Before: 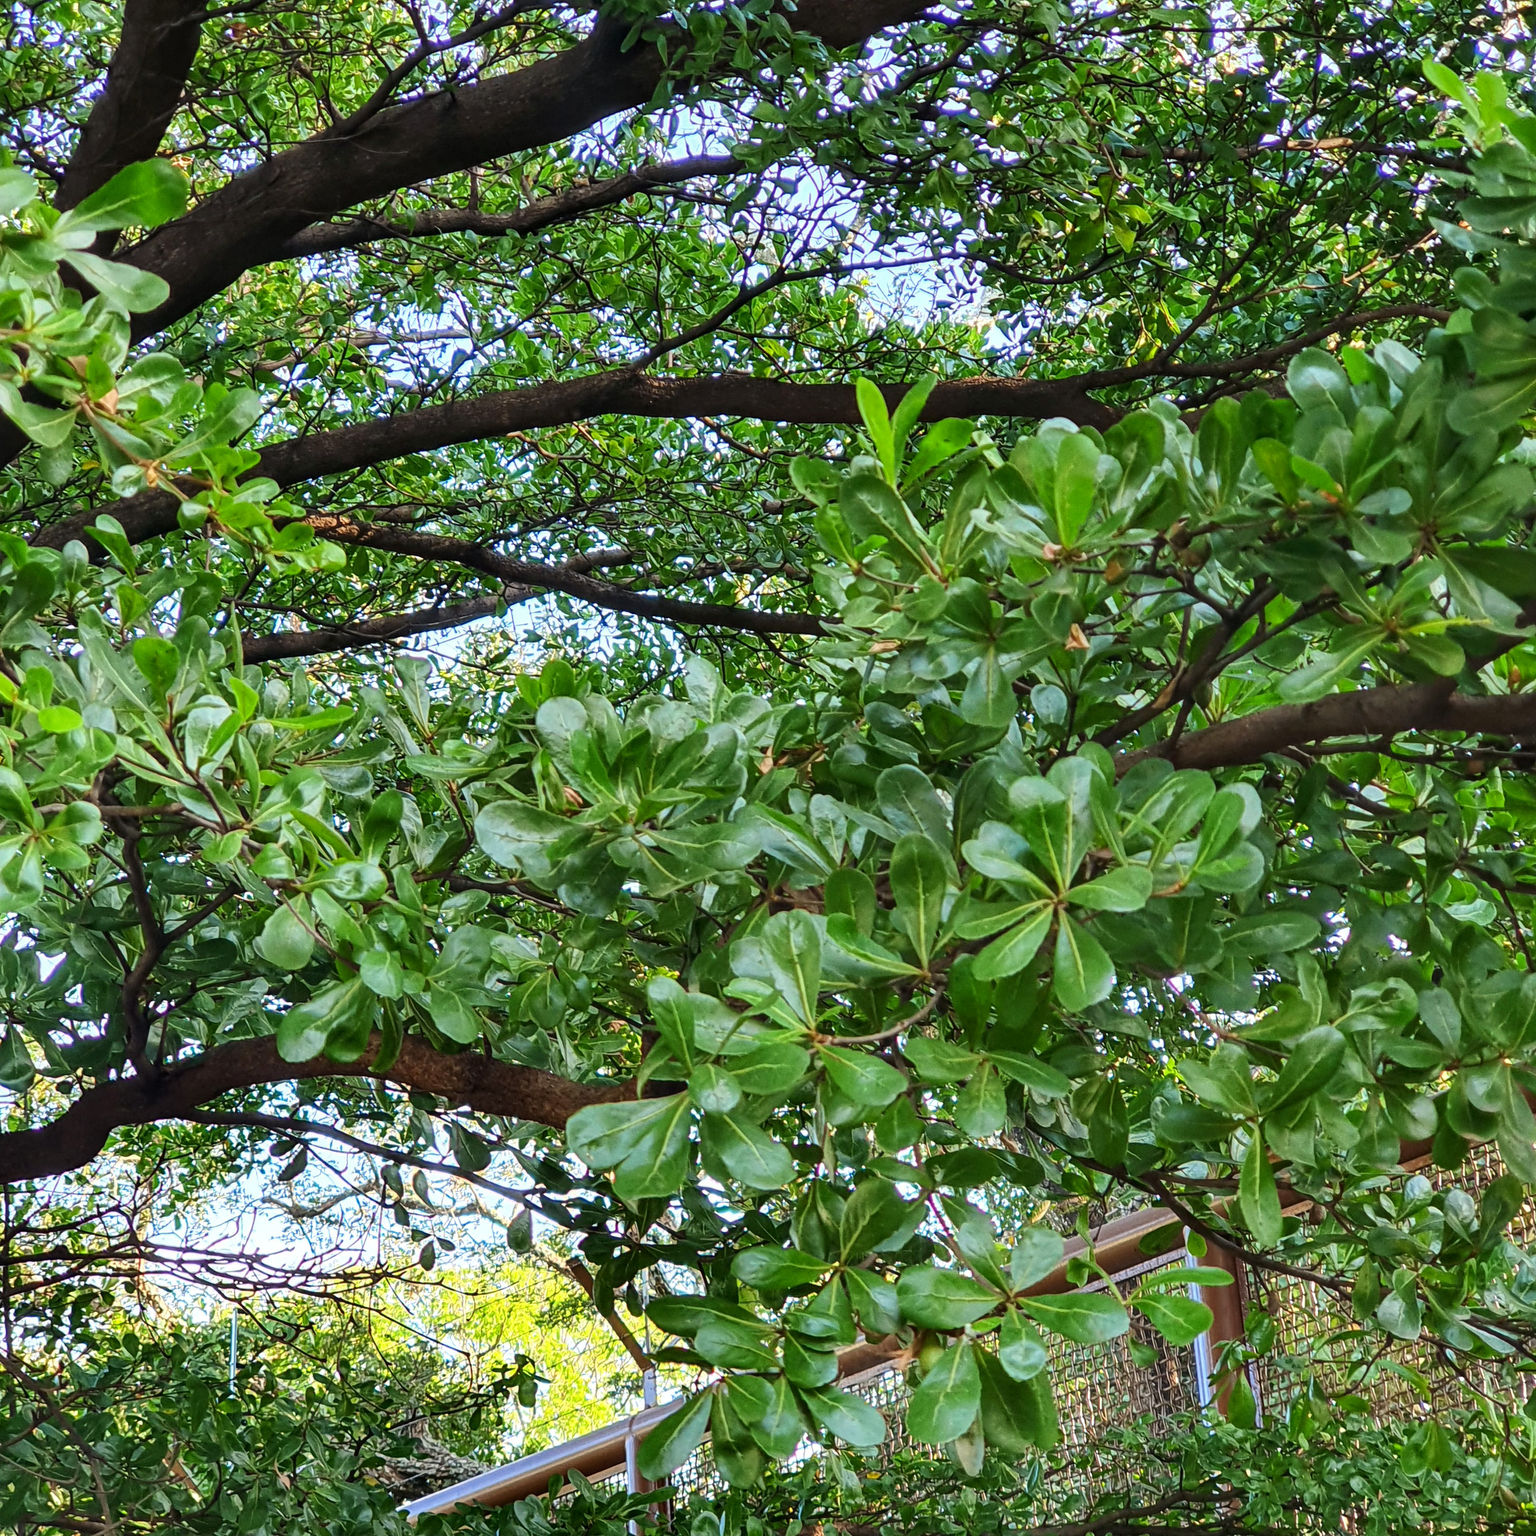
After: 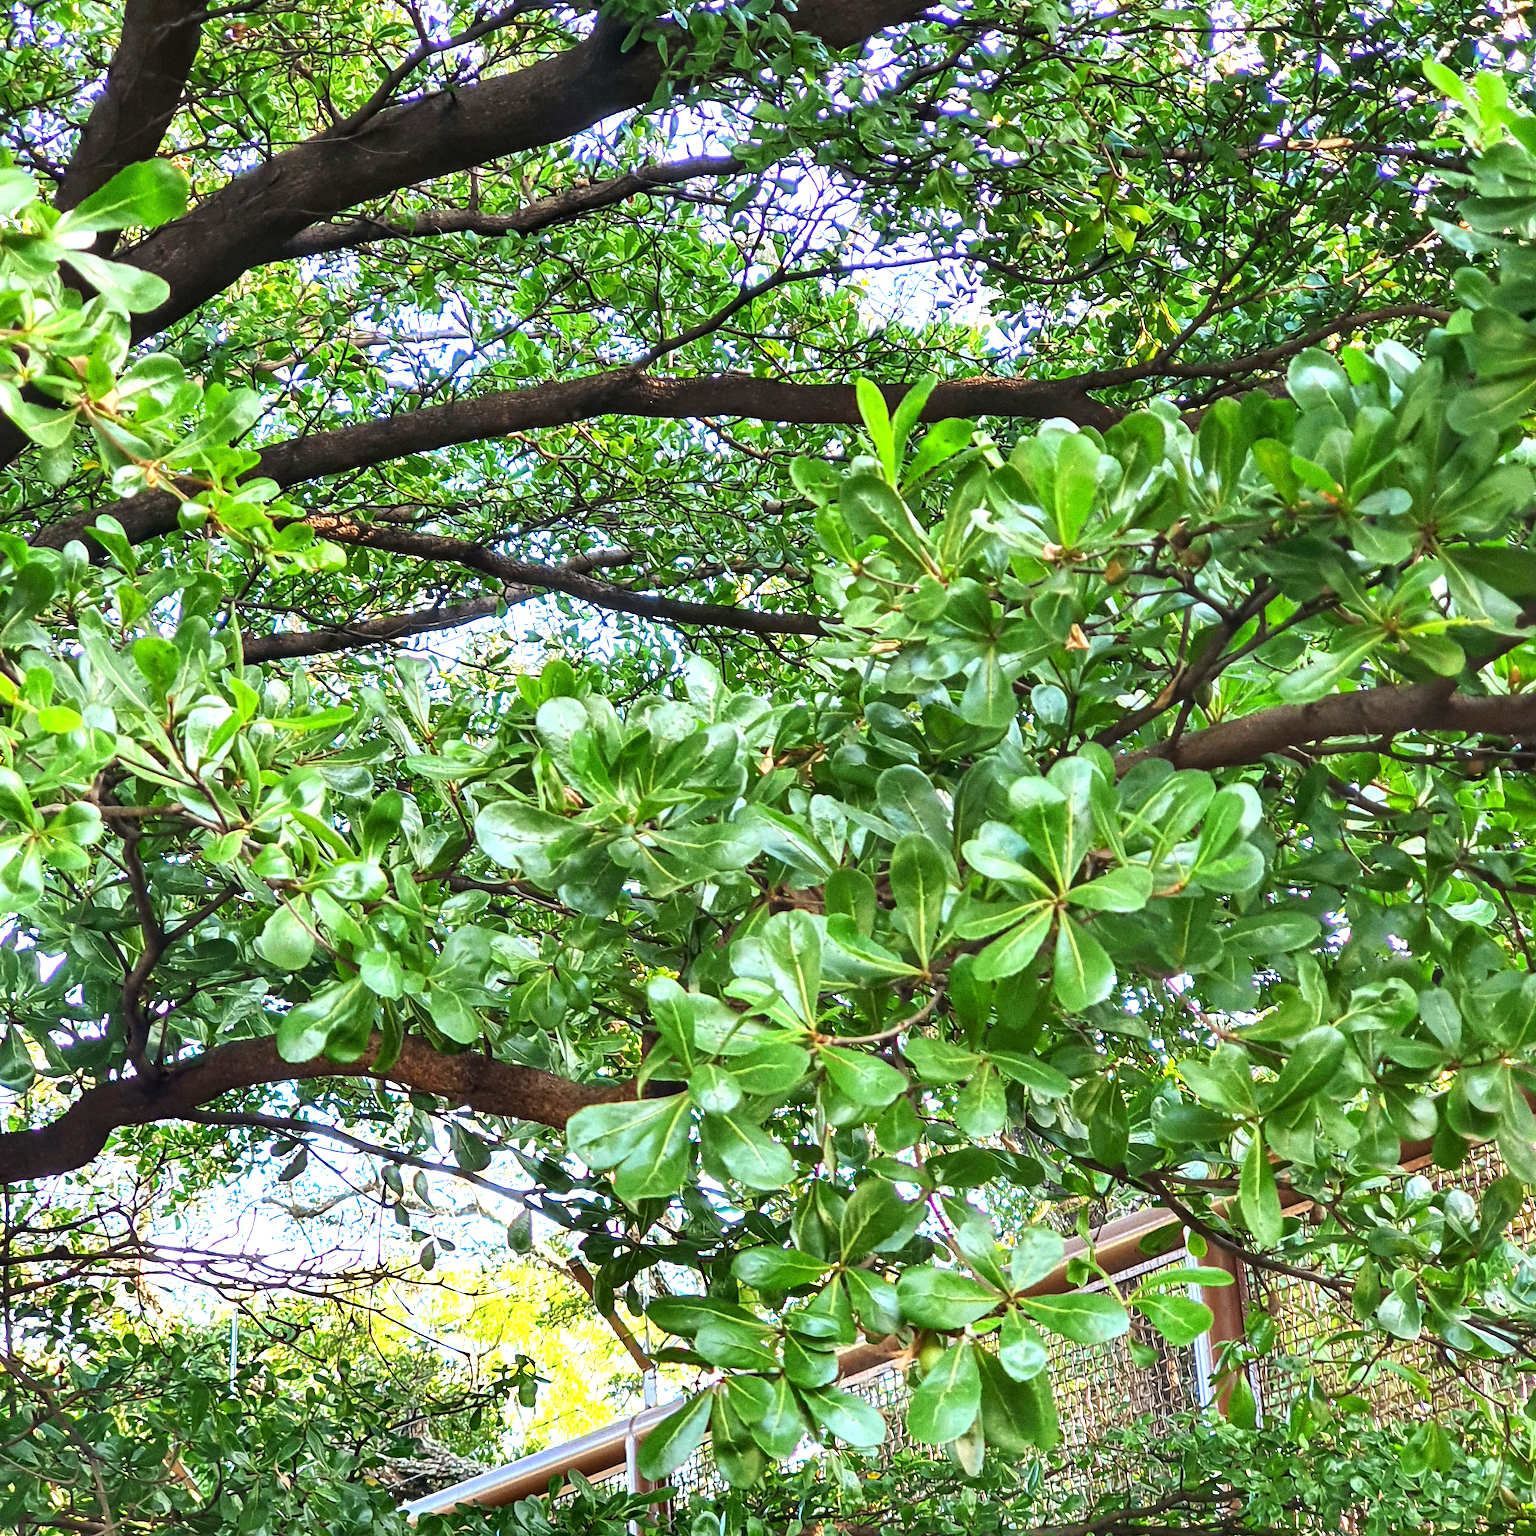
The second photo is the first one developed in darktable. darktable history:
exposure: exposure 0.921 EV, compensate highlight preservation false
grain: coarseness 0.09 ISO
sharpen: radius 5.325, amount 0.312, threshold 26.433
